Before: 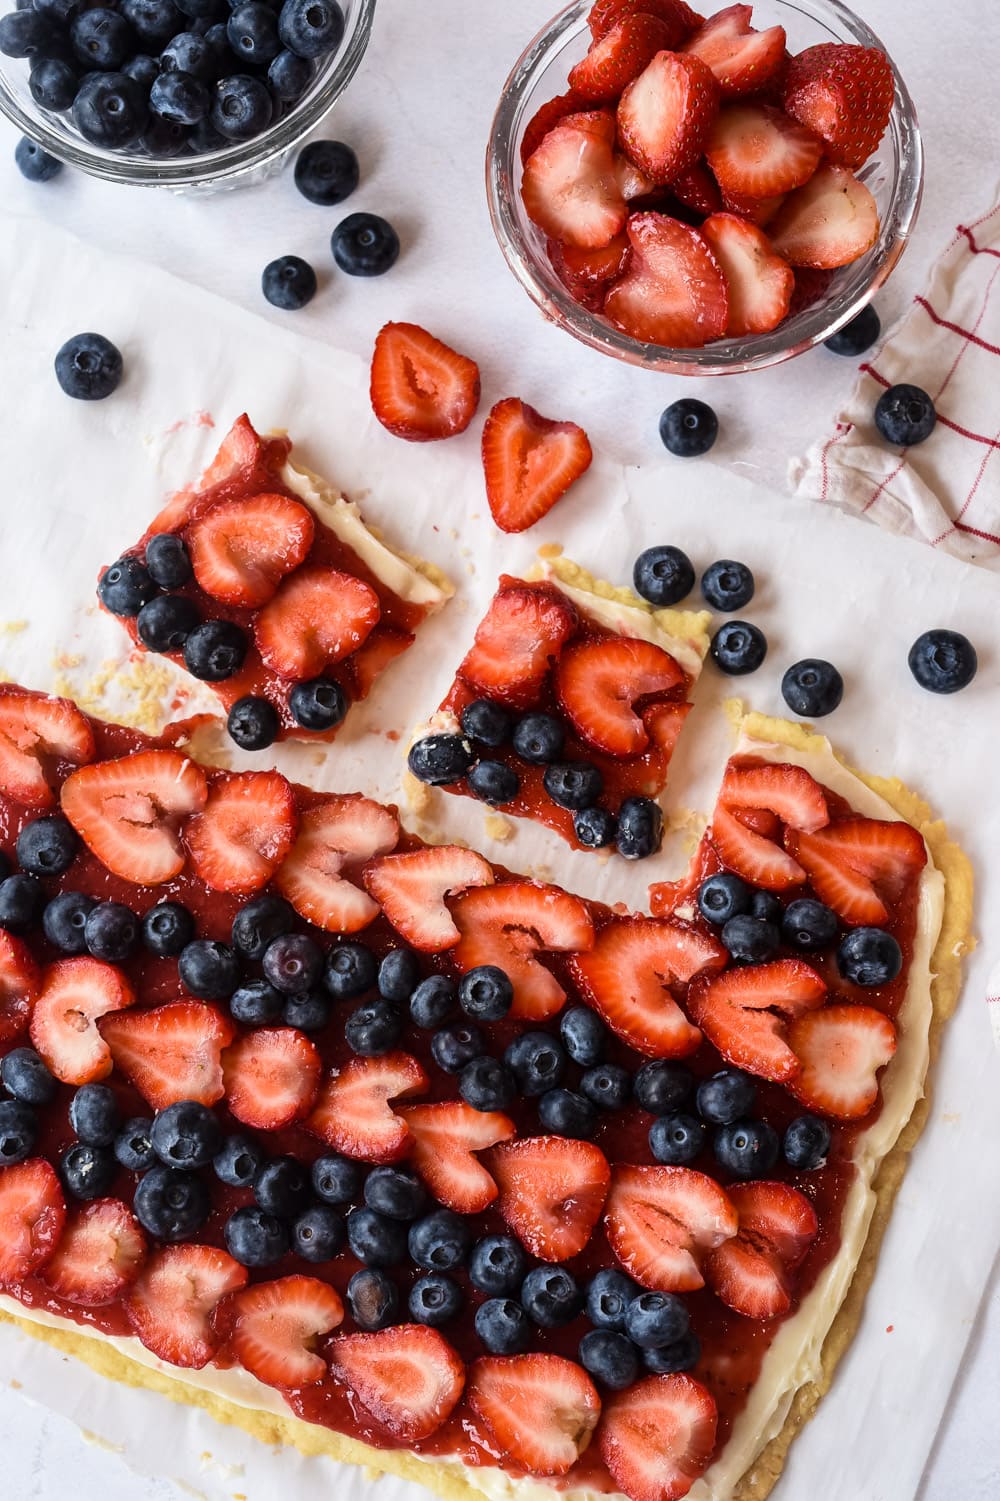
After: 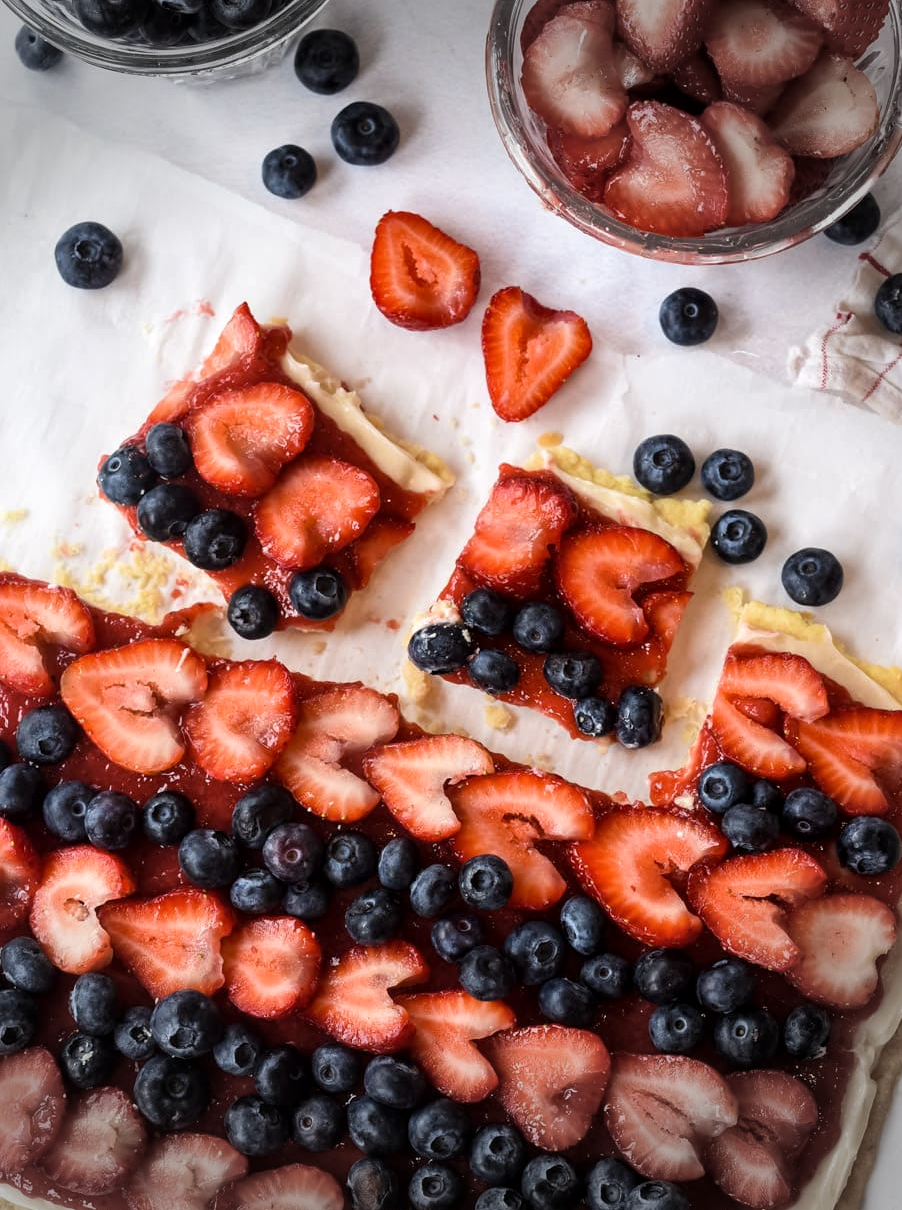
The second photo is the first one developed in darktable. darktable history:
local contrast: highlights 107%, shadows 98%, detail 119%, midtone range 0.2
vignetting: fall-off start 90.44%, fall-off radius 38.35%, center (-0.119, -0.004), width/height ratio 1.224, shape 1.29
crop: top 7.432%, right 9.799%, bottom 11.94%
